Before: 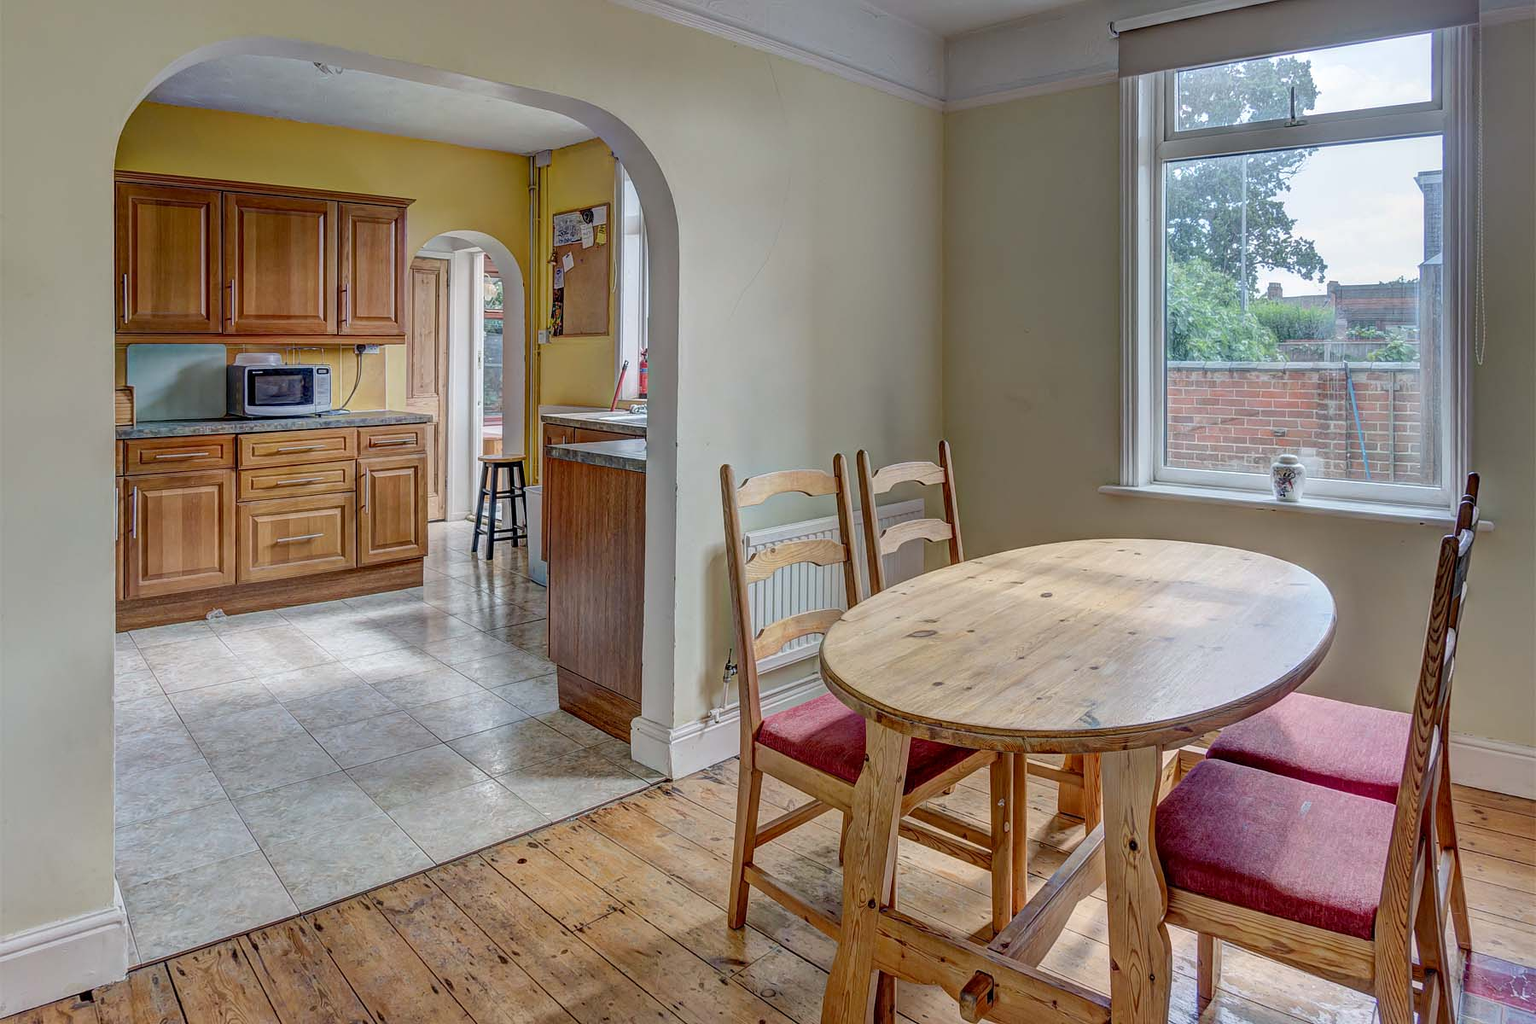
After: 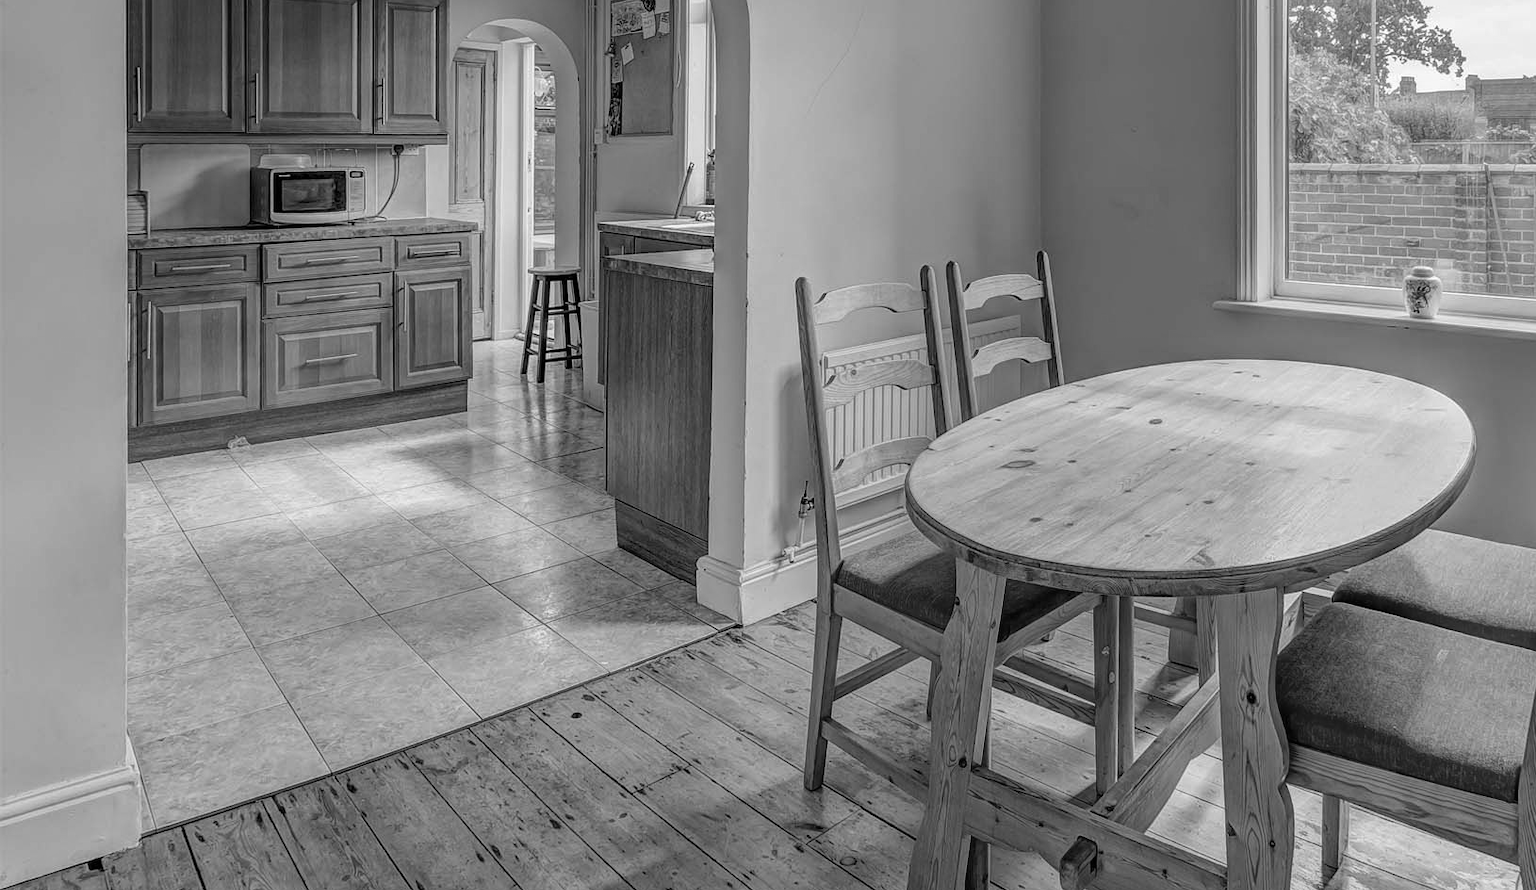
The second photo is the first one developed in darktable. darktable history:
crop: top 20.916%, right 9.437%, bottom 0.316%
monochrome: a 0, b 0, size 0.5, highlights 0.57
